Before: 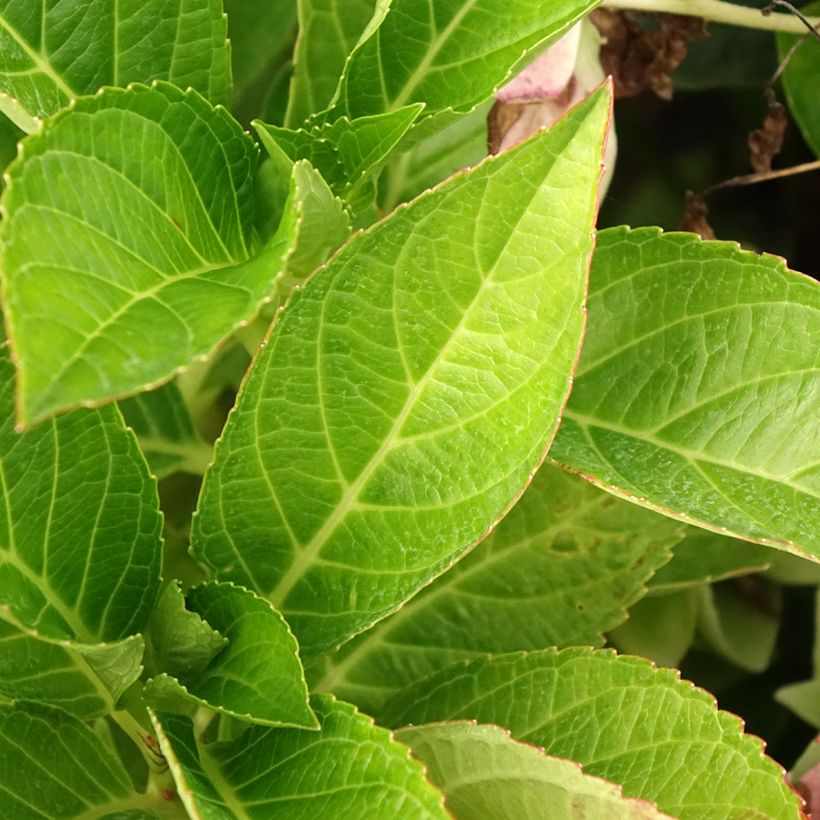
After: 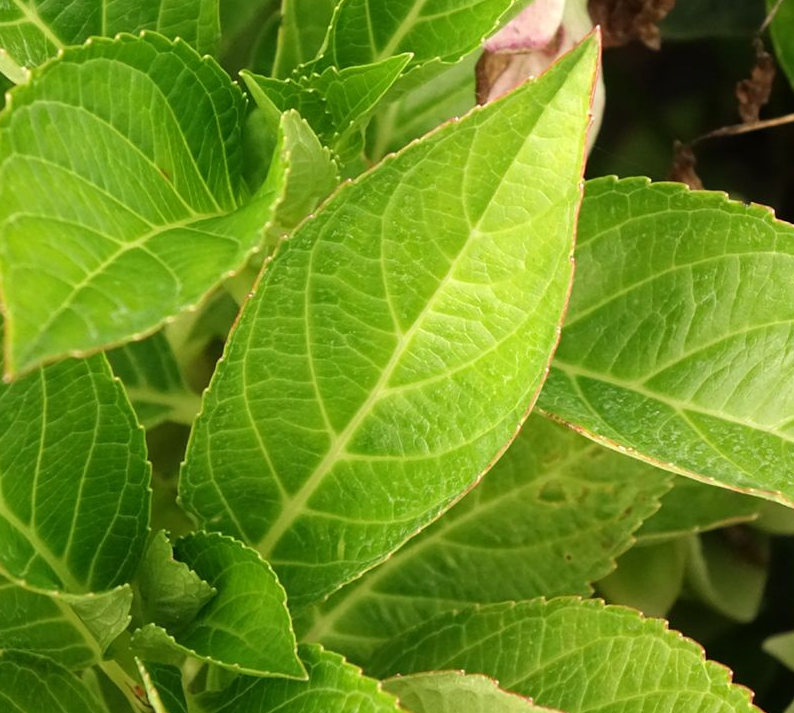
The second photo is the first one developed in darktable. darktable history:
crop: left 1.493%, top 6.112%, right 1.641%, bottom 6.885%
